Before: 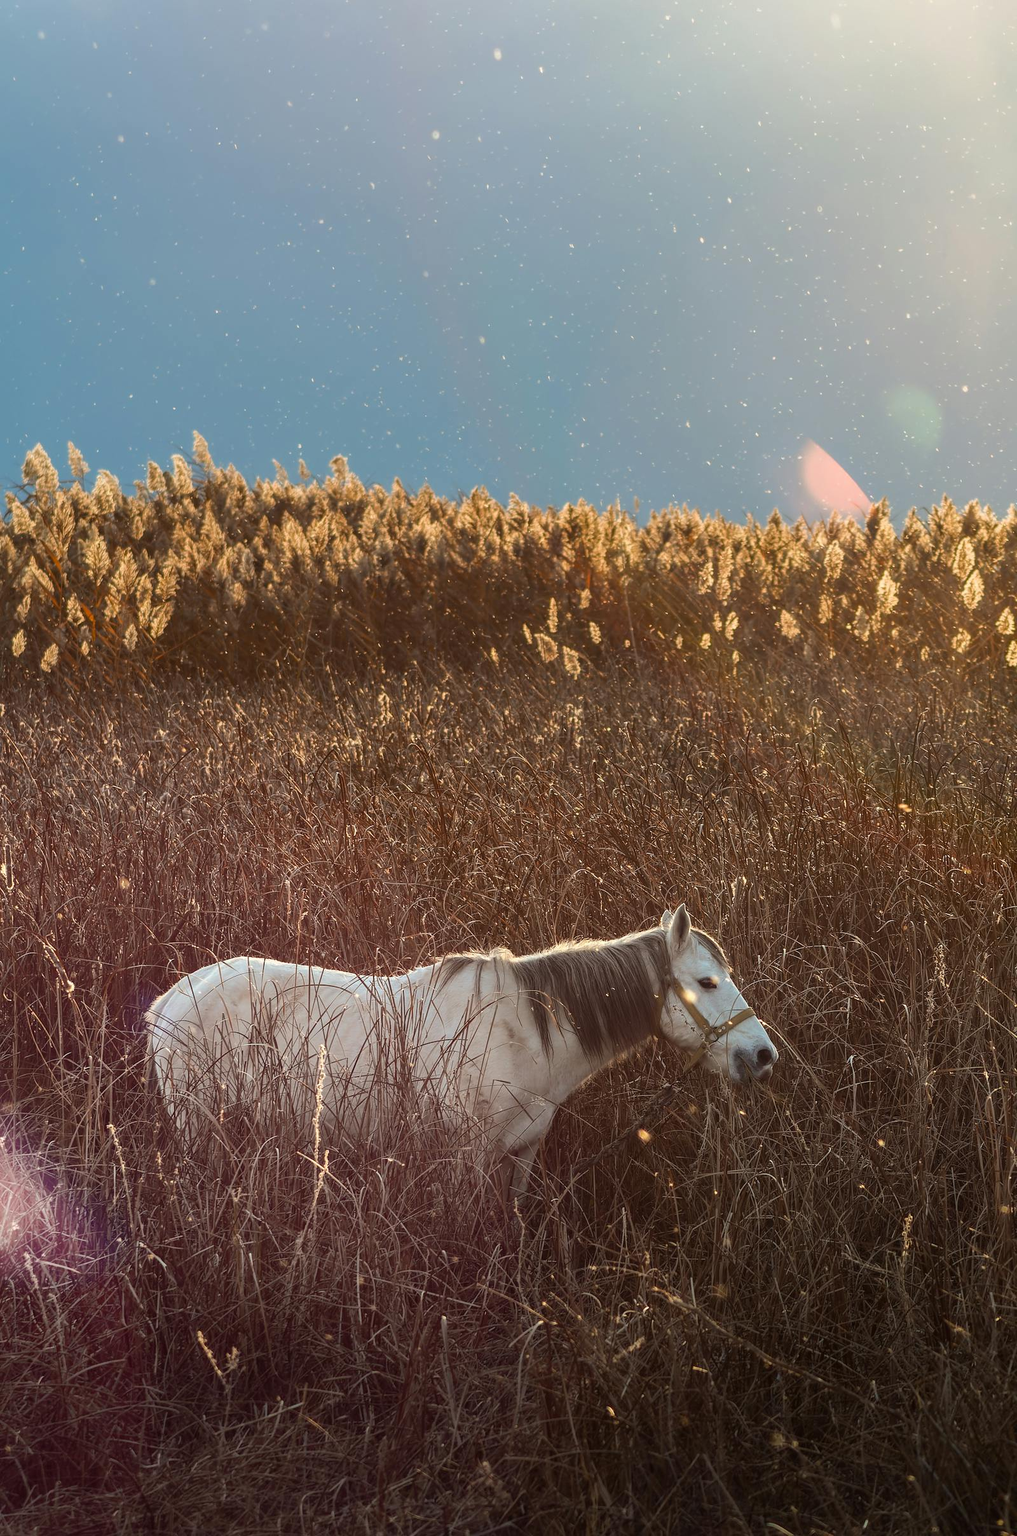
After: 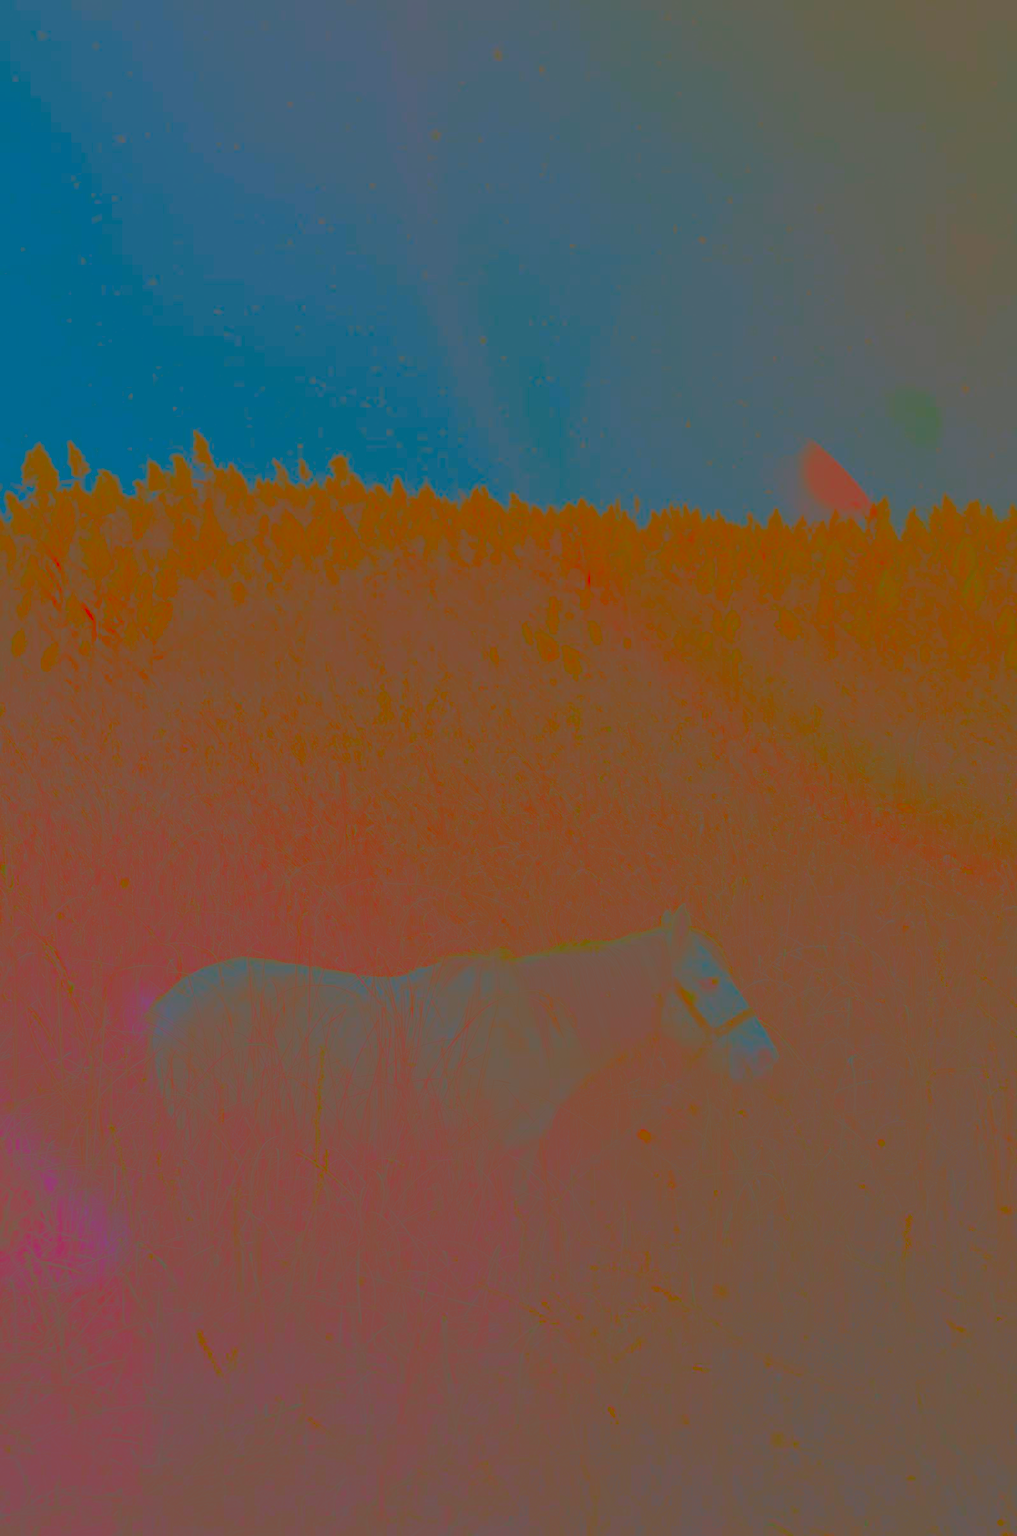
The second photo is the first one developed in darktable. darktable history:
contrast brightness saturation: contrast -0.971, brightness -0.156, saturation 0.77
